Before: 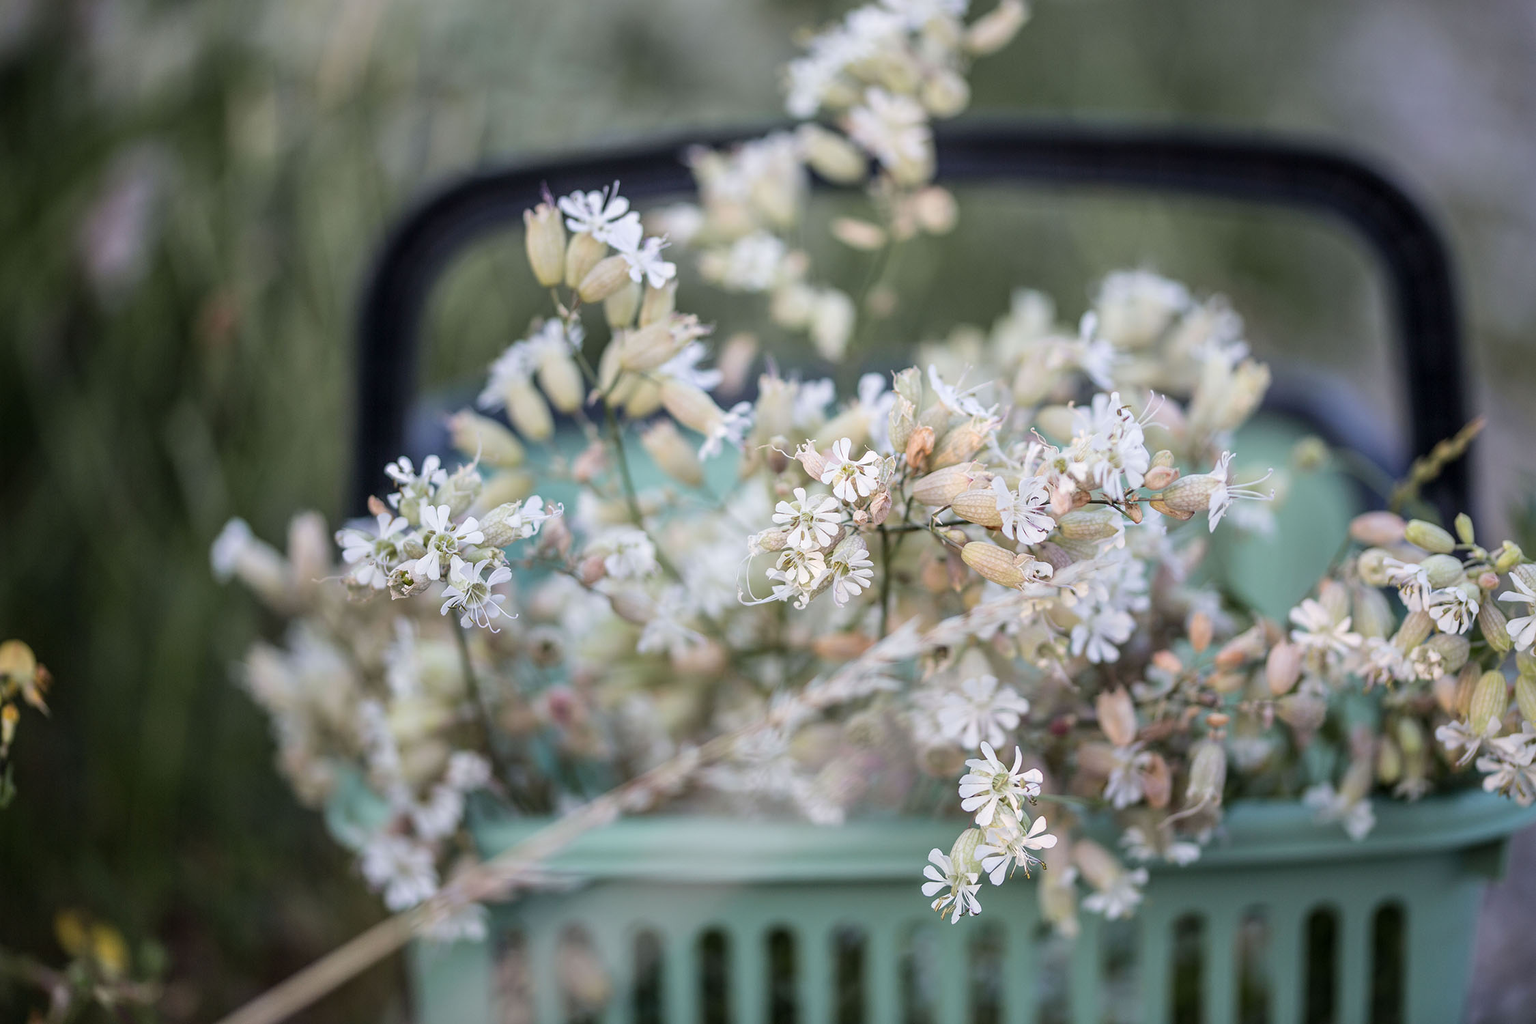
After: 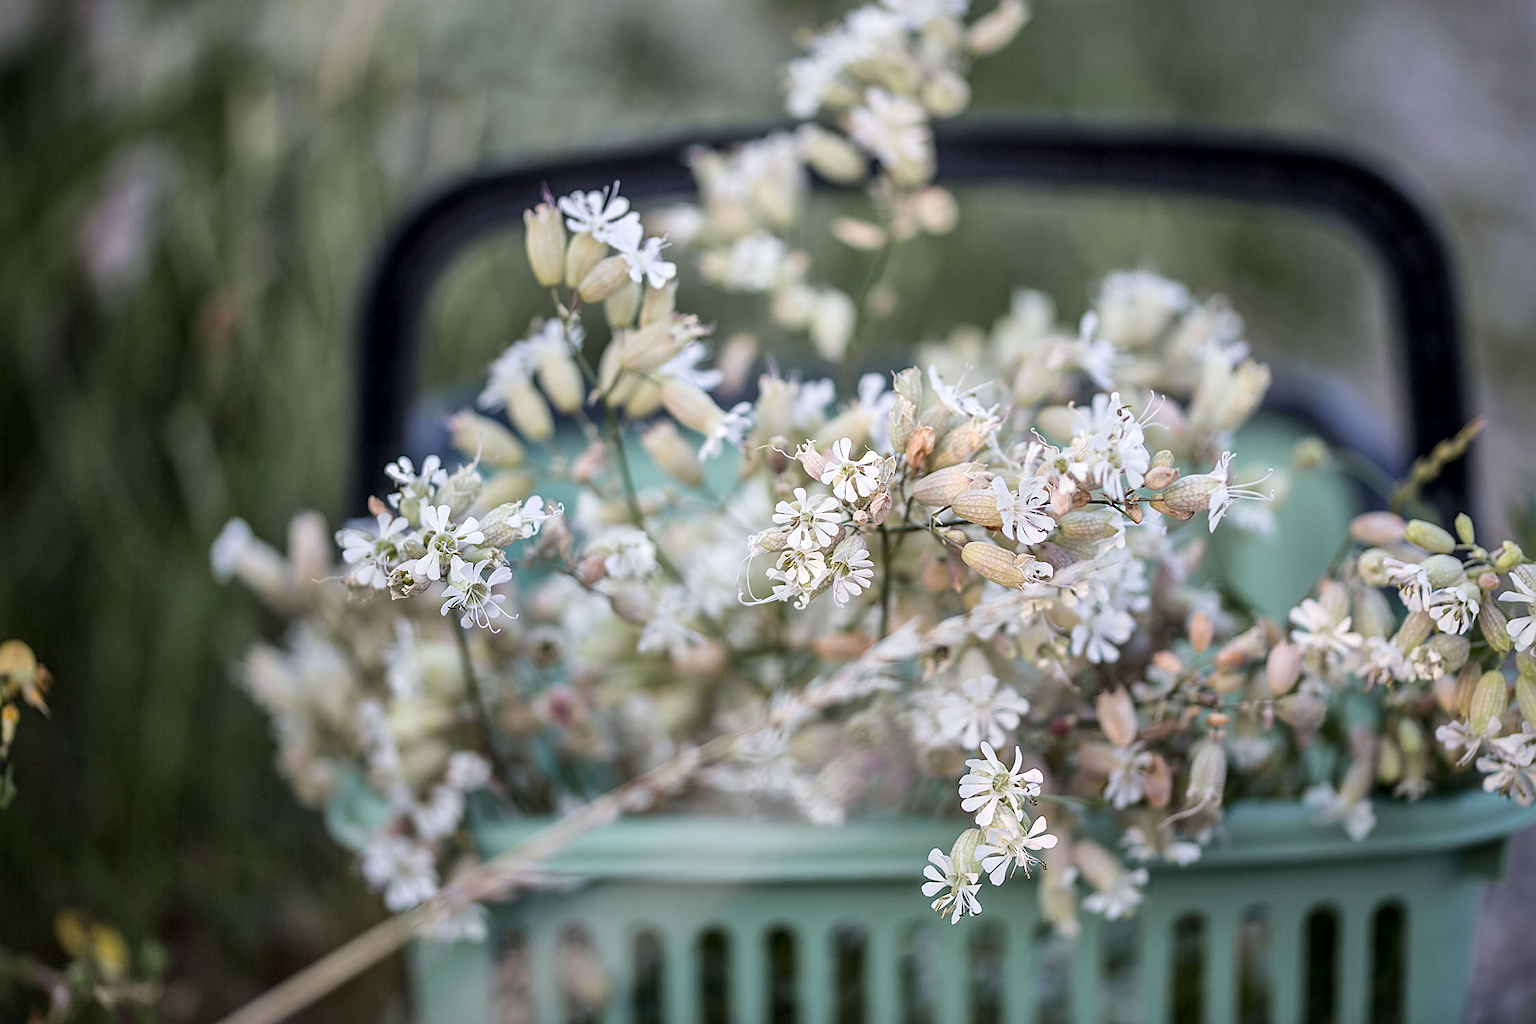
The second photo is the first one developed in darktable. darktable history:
local contrast: mode bilateral grid, contrast 20, coarseness 50, detail 132%, midtone range 0.2
sharpen: on, module defaults
